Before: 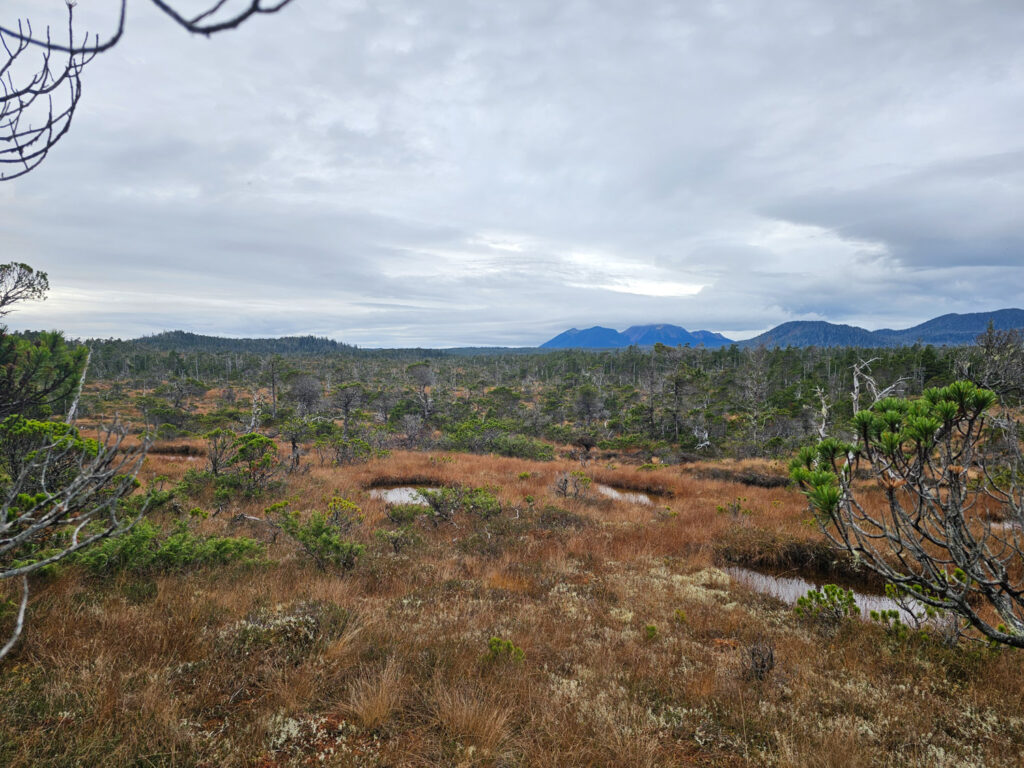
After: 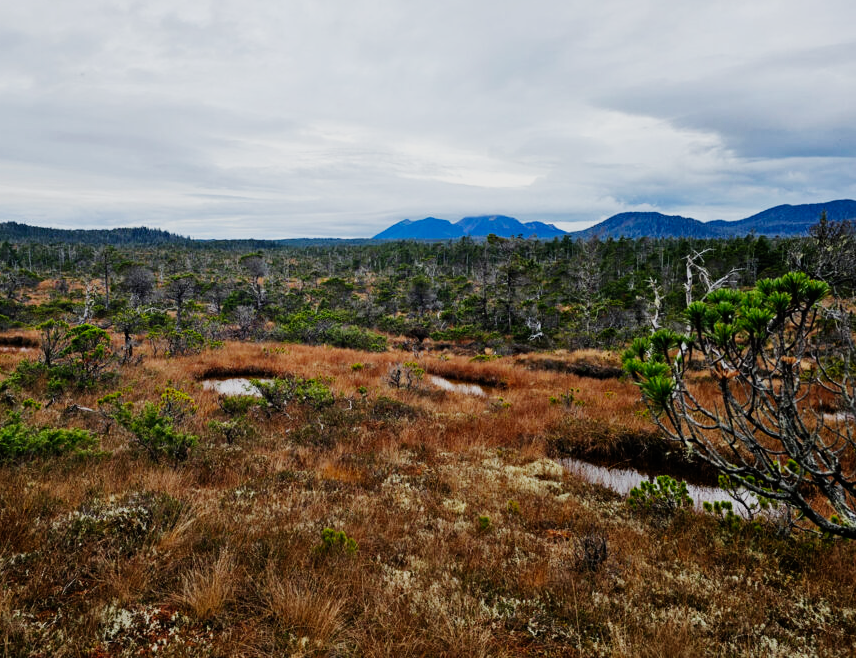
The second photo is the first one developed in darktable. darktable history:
sigmoid: contrast 1.81, skew -0.21, preserve hue 0%, red attenuation 0.1, red rotation 0.035, green attenuation 0.1, green rotation -0.017, blue attenuation 0.15, blue rotation -0.052, base primaries Rec2020
crop: left 16.315%, top 14.246%
haze removal: strength 0.29, distance 0.25, compatibility mode true, adaptive false
